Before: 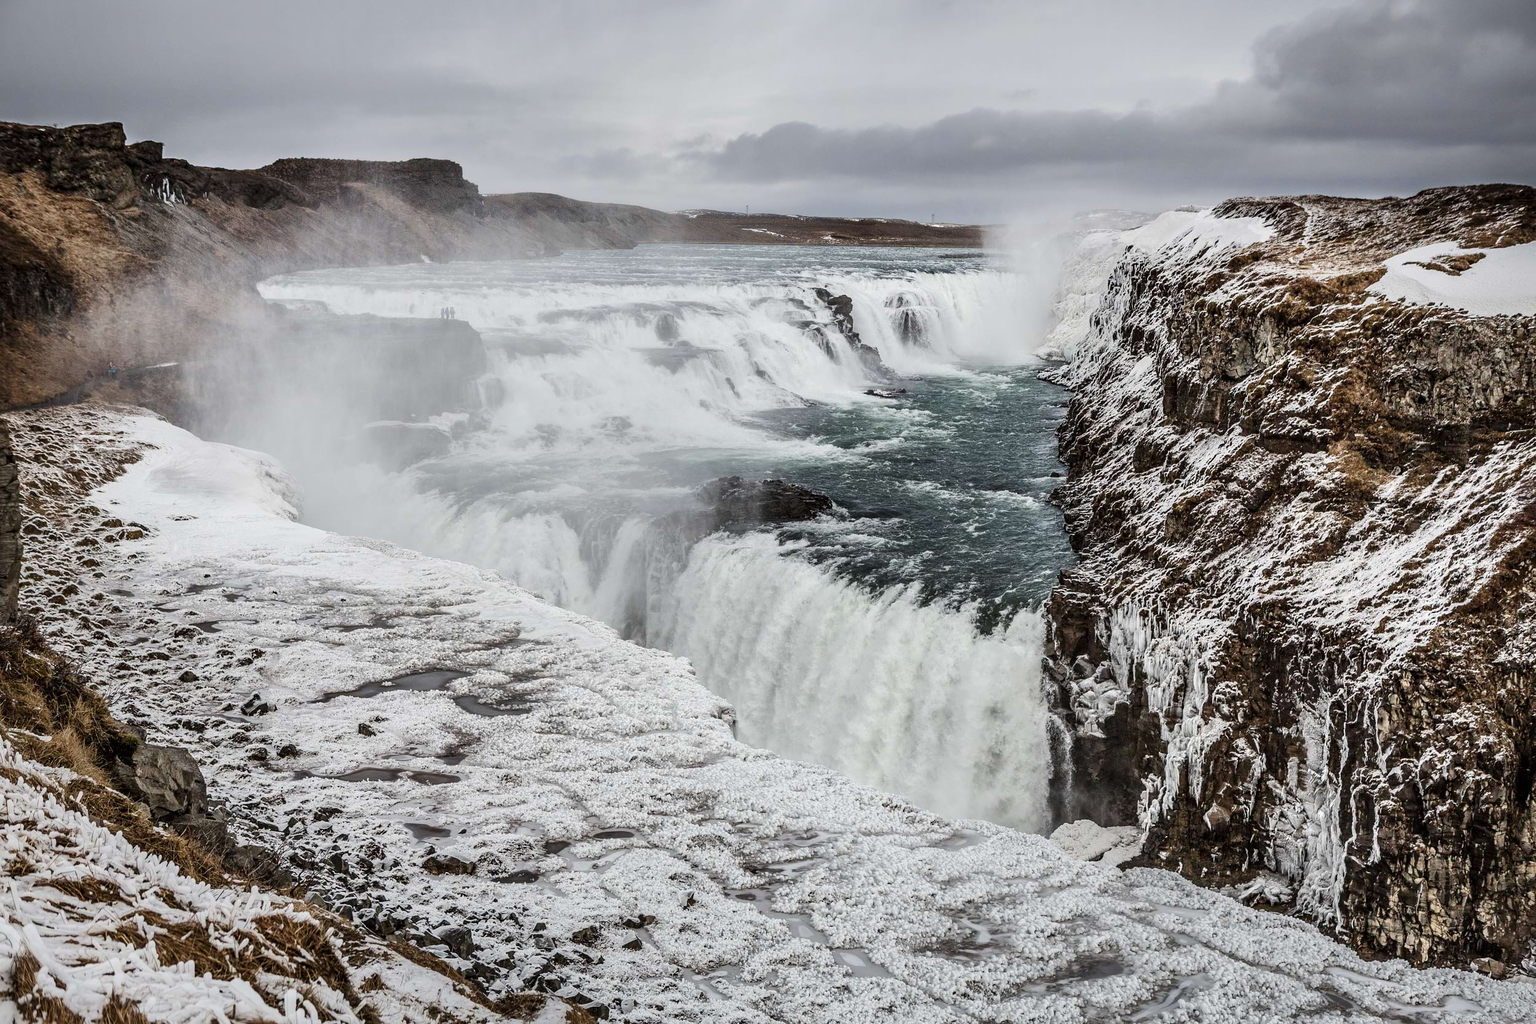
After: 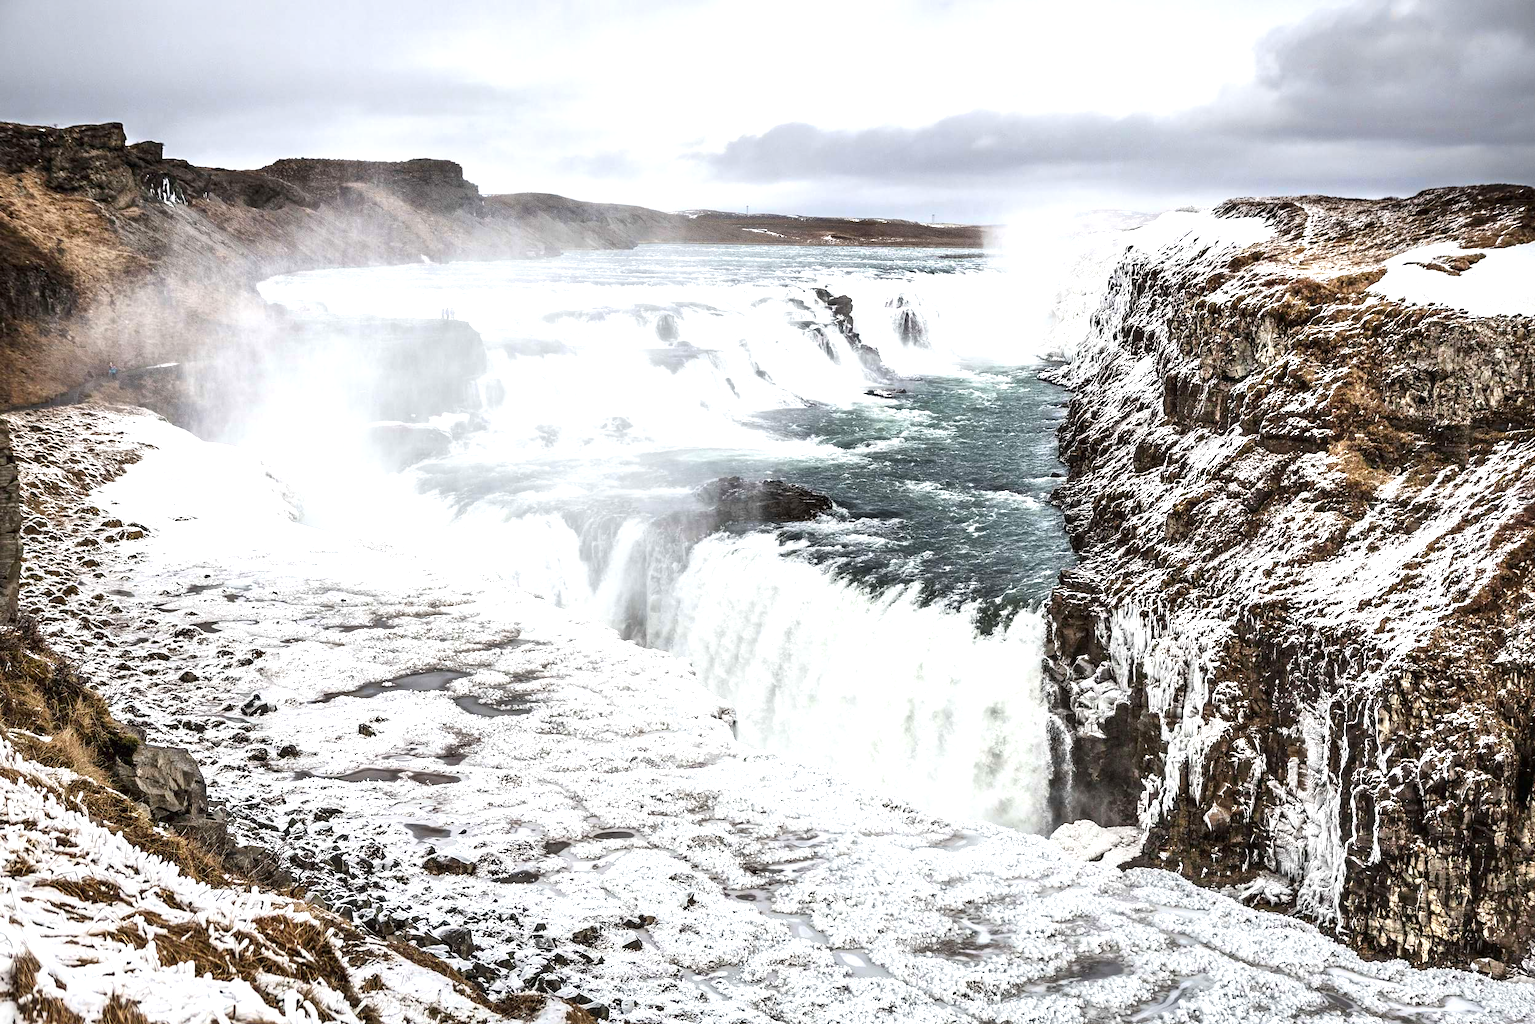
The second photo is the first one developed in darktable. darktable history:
exposure: black level correction 0, exposure 1 EV, compensate exposure bias true, compensate highlight preservation false
color zones: curves: ch0 [(0.068, 0.464) (0.25, 0.5) (0.48, 0.508) (0.75, 0.536) (0.886, 0.476) (0.967, 0.456)]; ch1 [(0.066, 0.456) (0.25, 0.5) (0.616, 0.508) (0.746, 0.56) (0.934, 0.444)]
